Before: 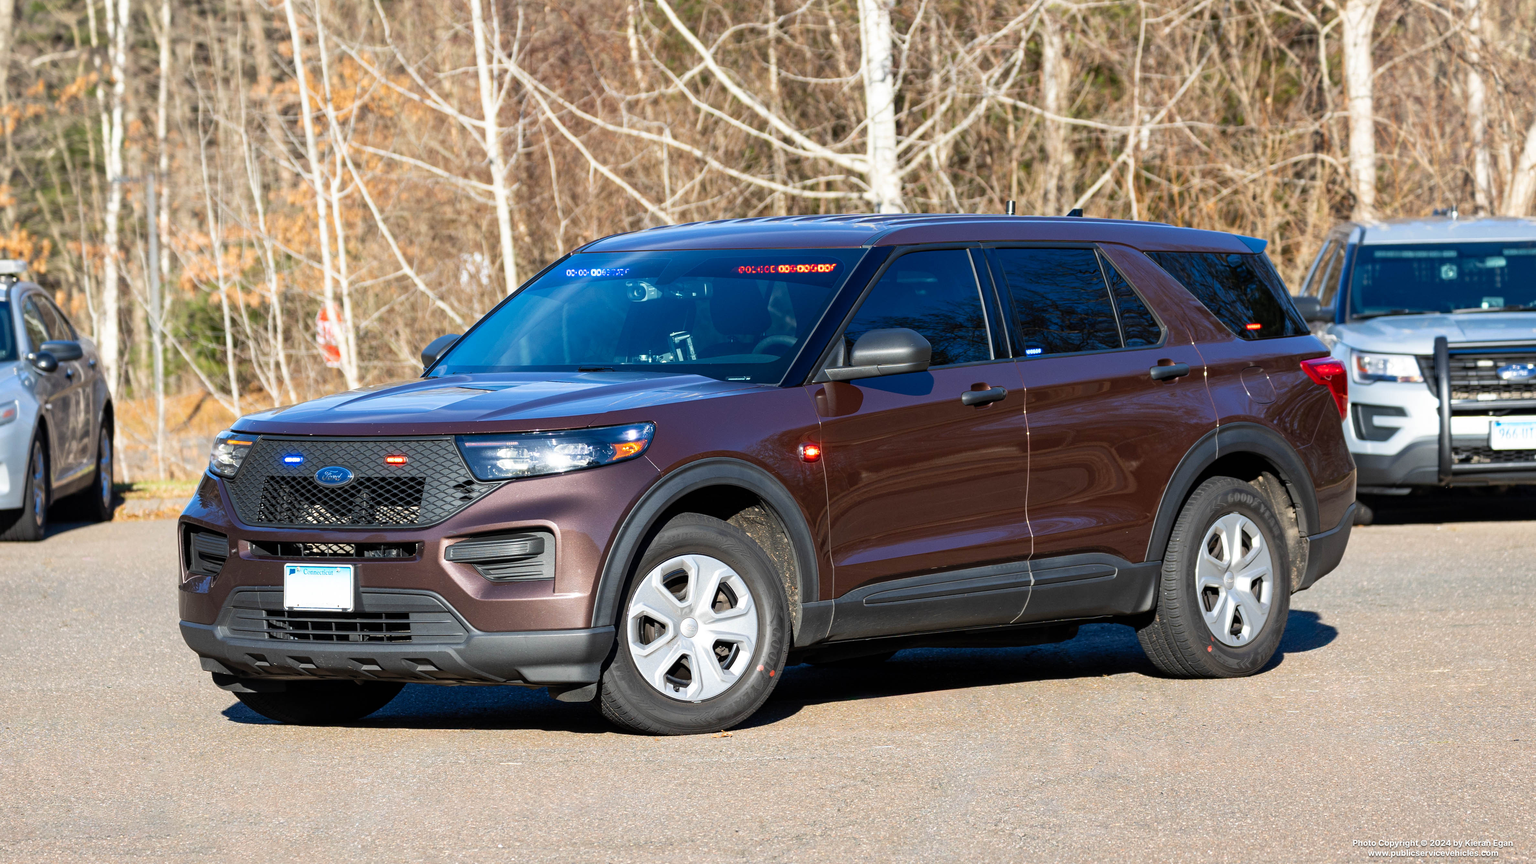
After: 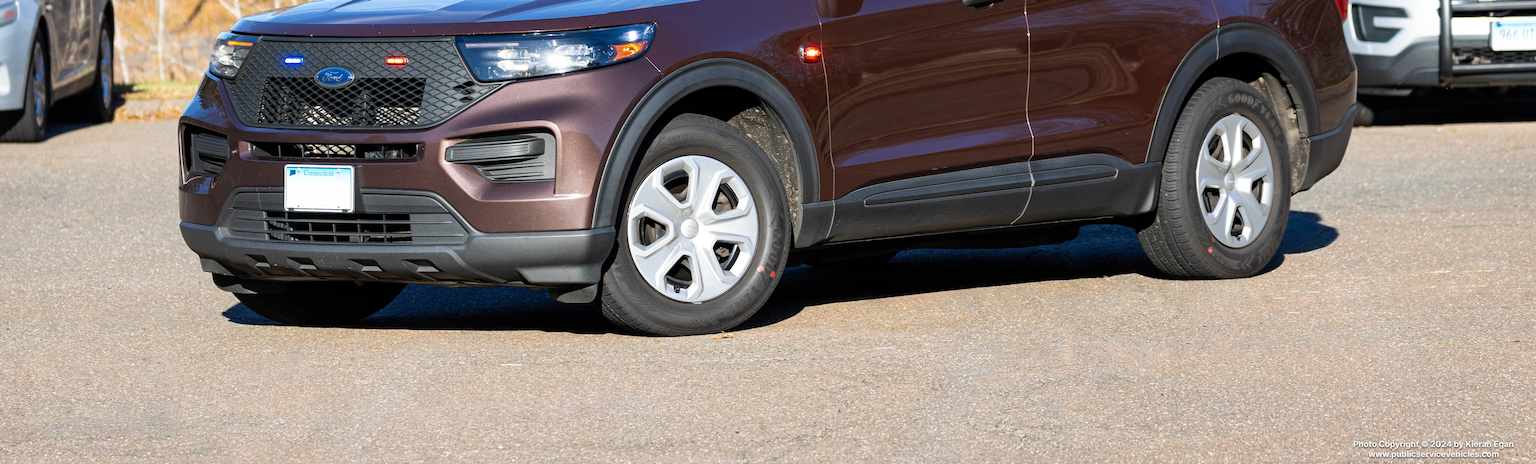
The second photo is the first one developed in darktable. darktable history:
levels: levels [0, 0.51, 1]
crop and rotate: top 46.237%
